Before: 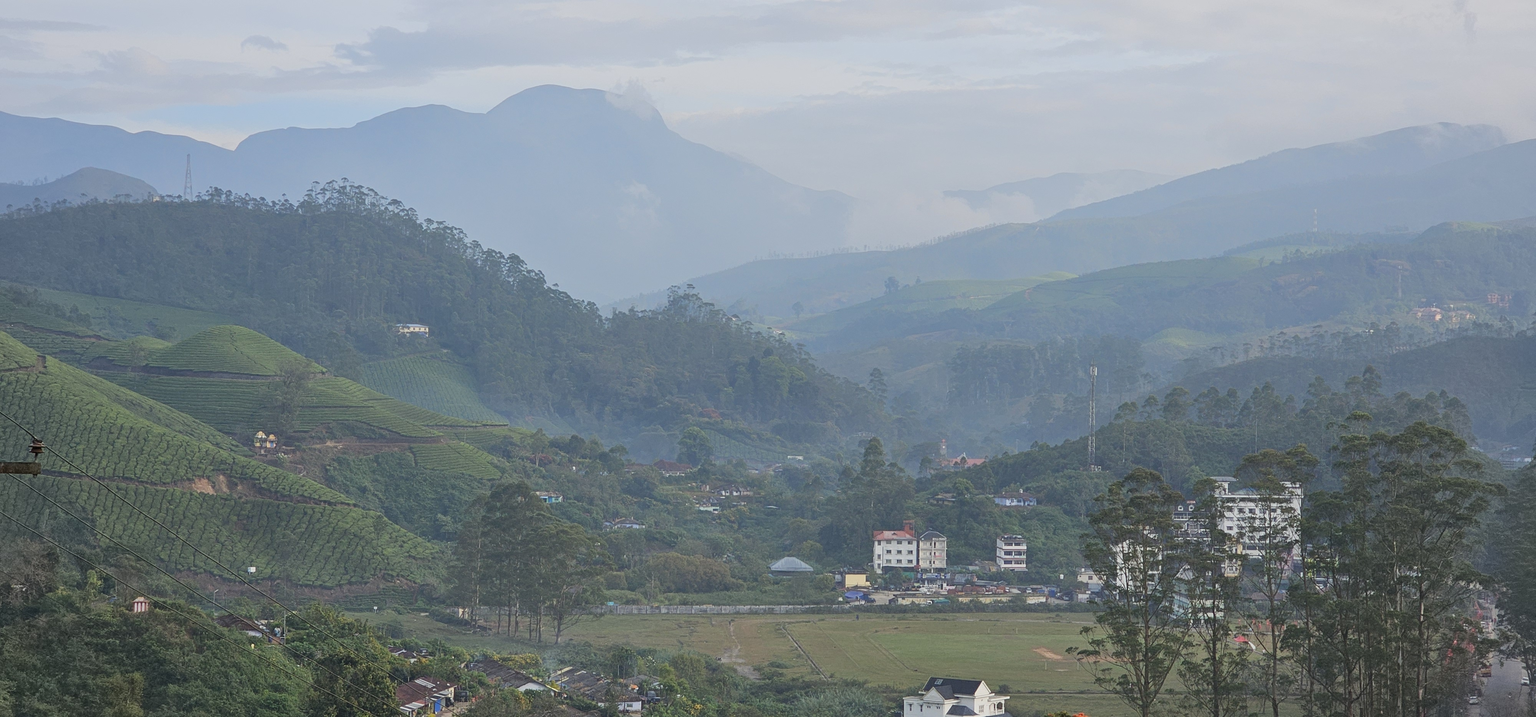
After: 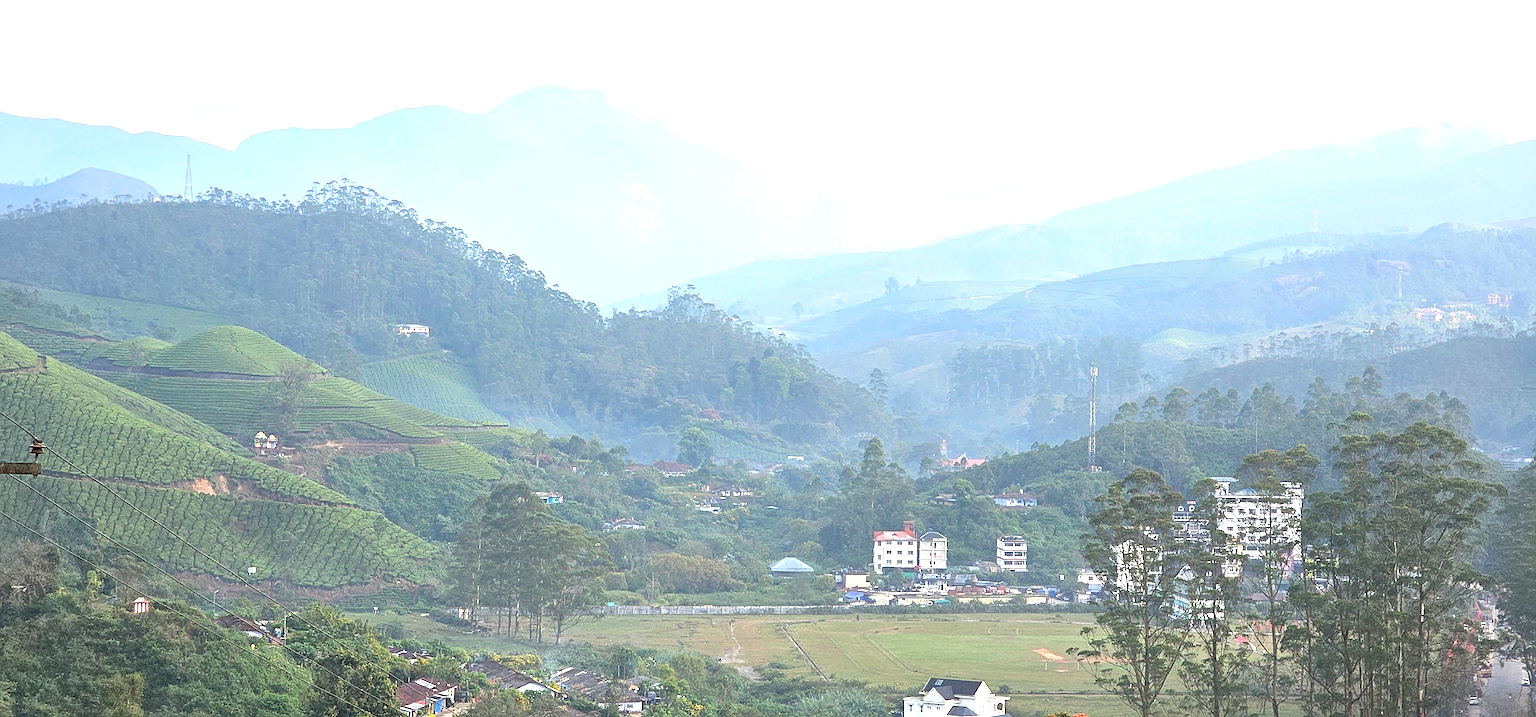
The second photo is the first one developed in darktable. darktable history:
sharpen: on, module defaults
tone equalizer: -8 EV -0.736 EV, -7 EV -0.738 EV, -6 EV -0.573 EV, -5 EV -0.418 EV, -3 EV 0.372 EV, -2 EV 0.6 EV, -1 EV 0.684 EV, +0 EV 0.728 EV
exposure: black level correction 0, exposure 0.692 EV, compensate highlight preservation false
